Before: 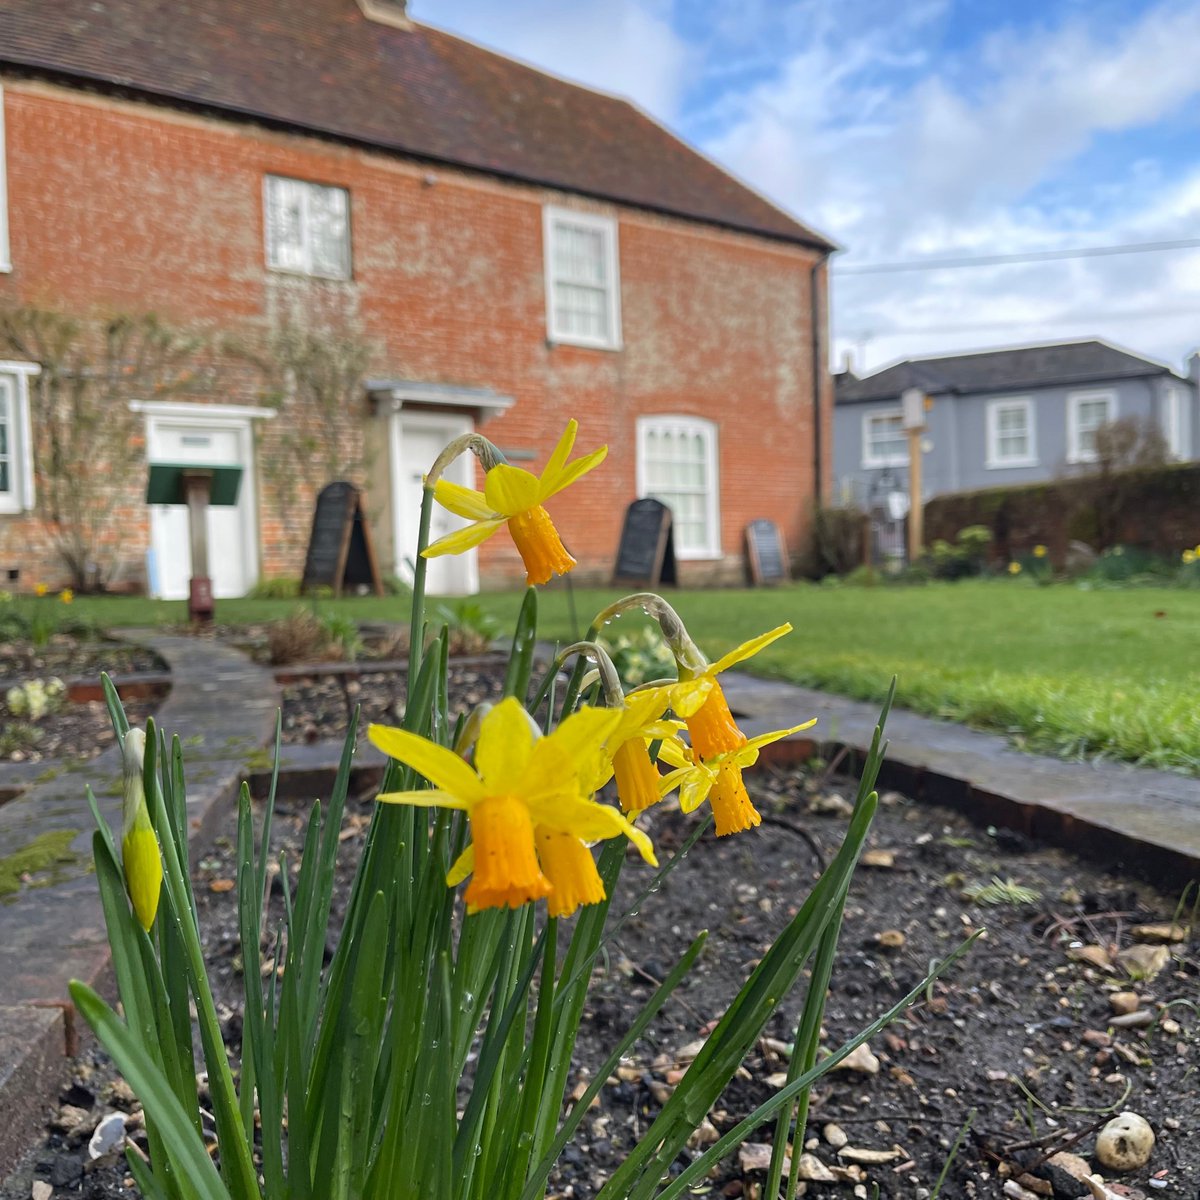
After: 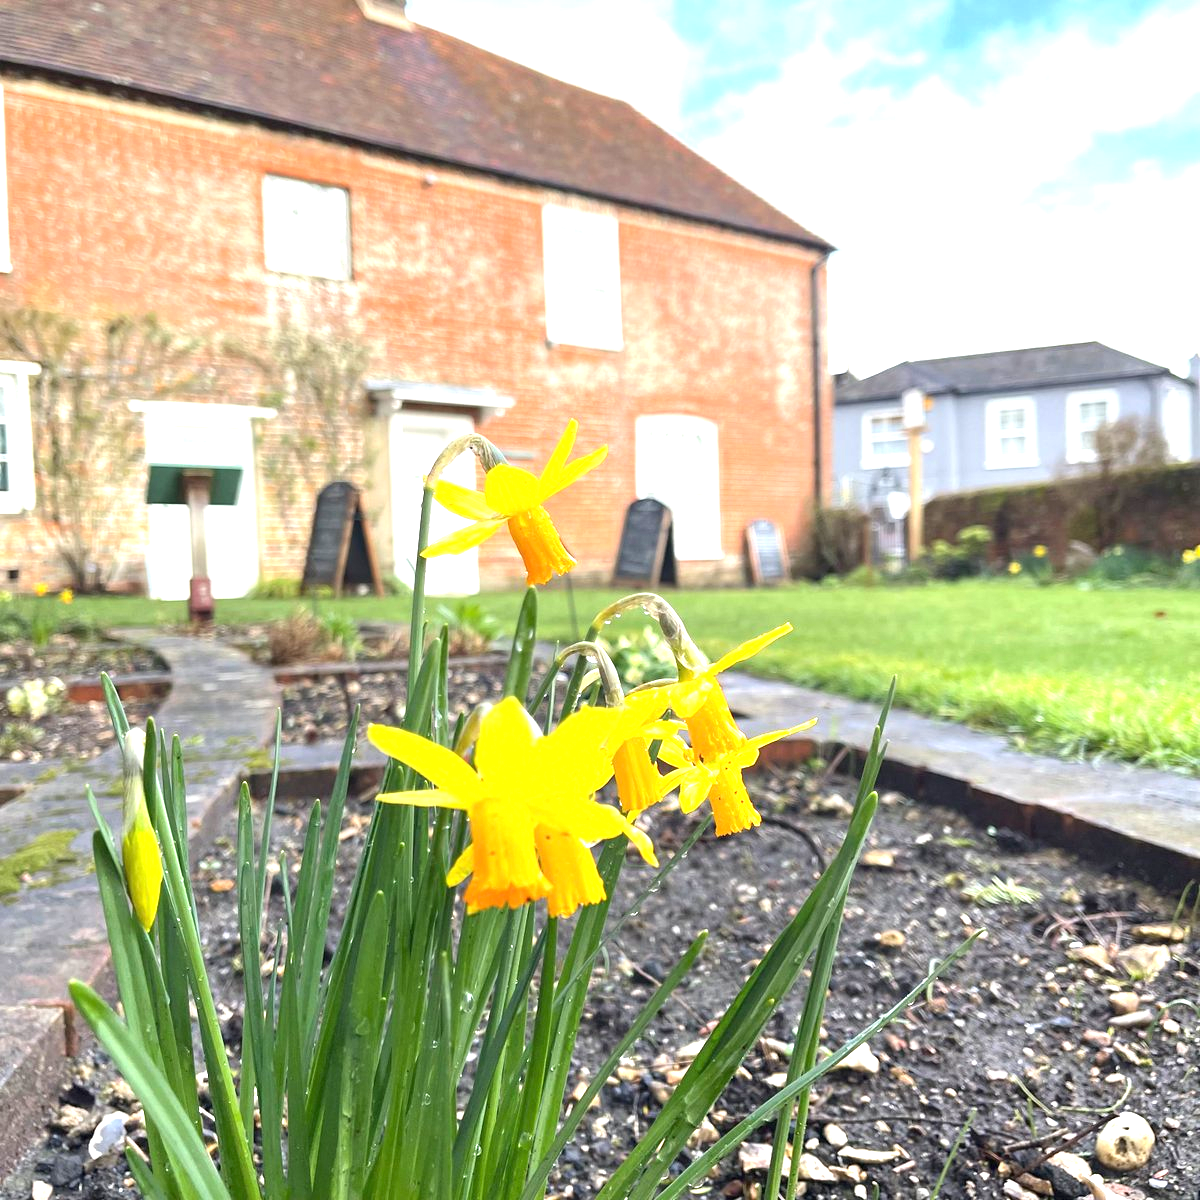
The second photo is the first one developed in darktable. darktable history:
exposure: black level correction 0, exposure 1.489 EV, compensate exposure bias true, compensate highlight preservation false
